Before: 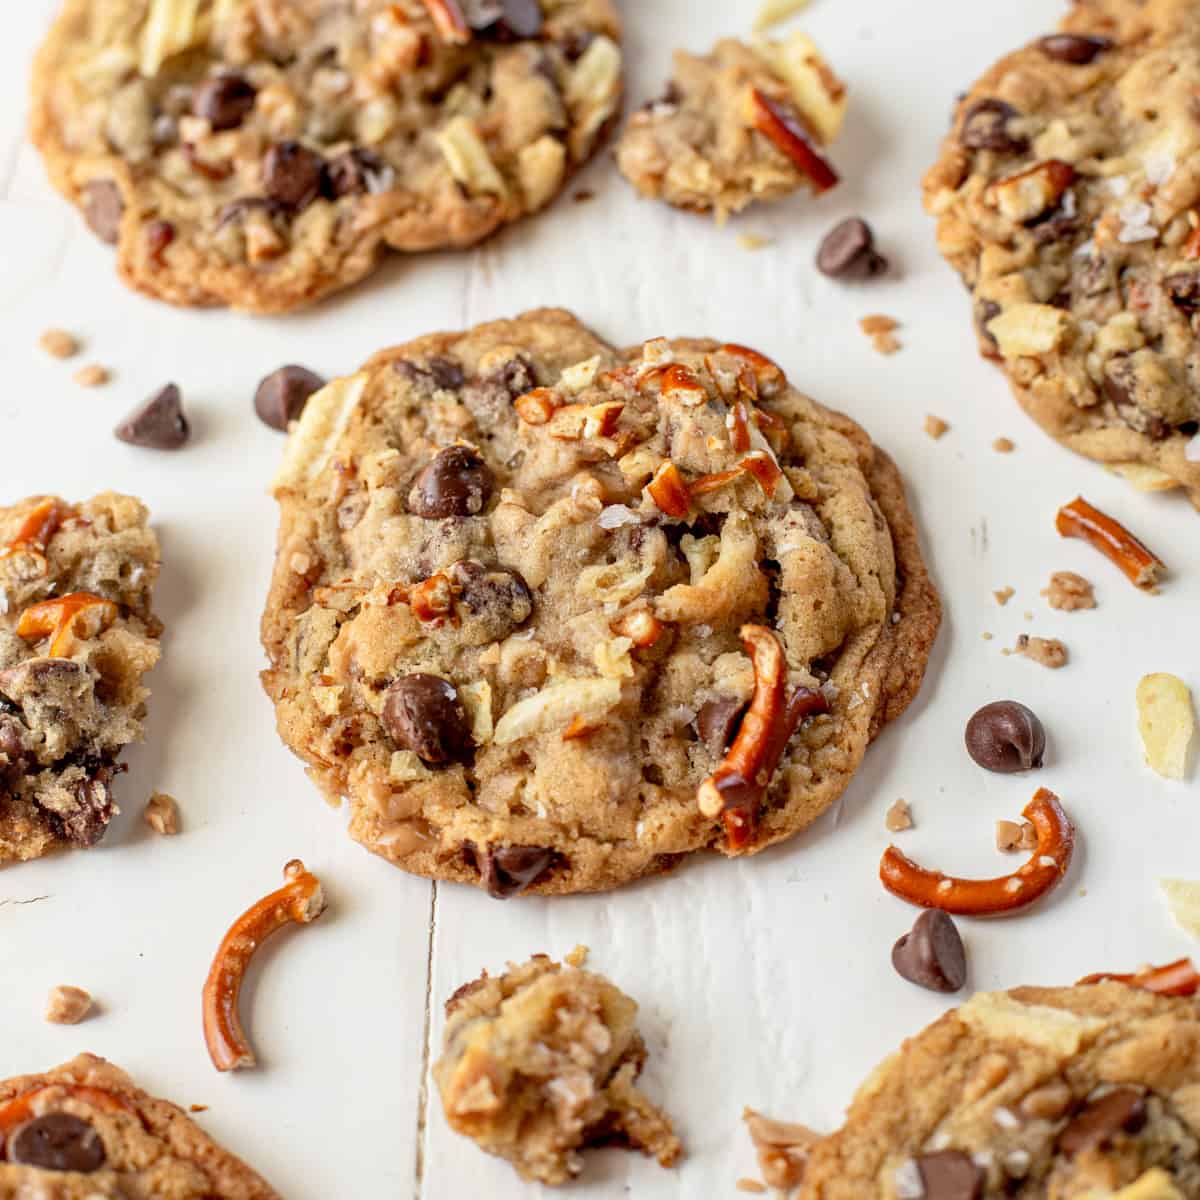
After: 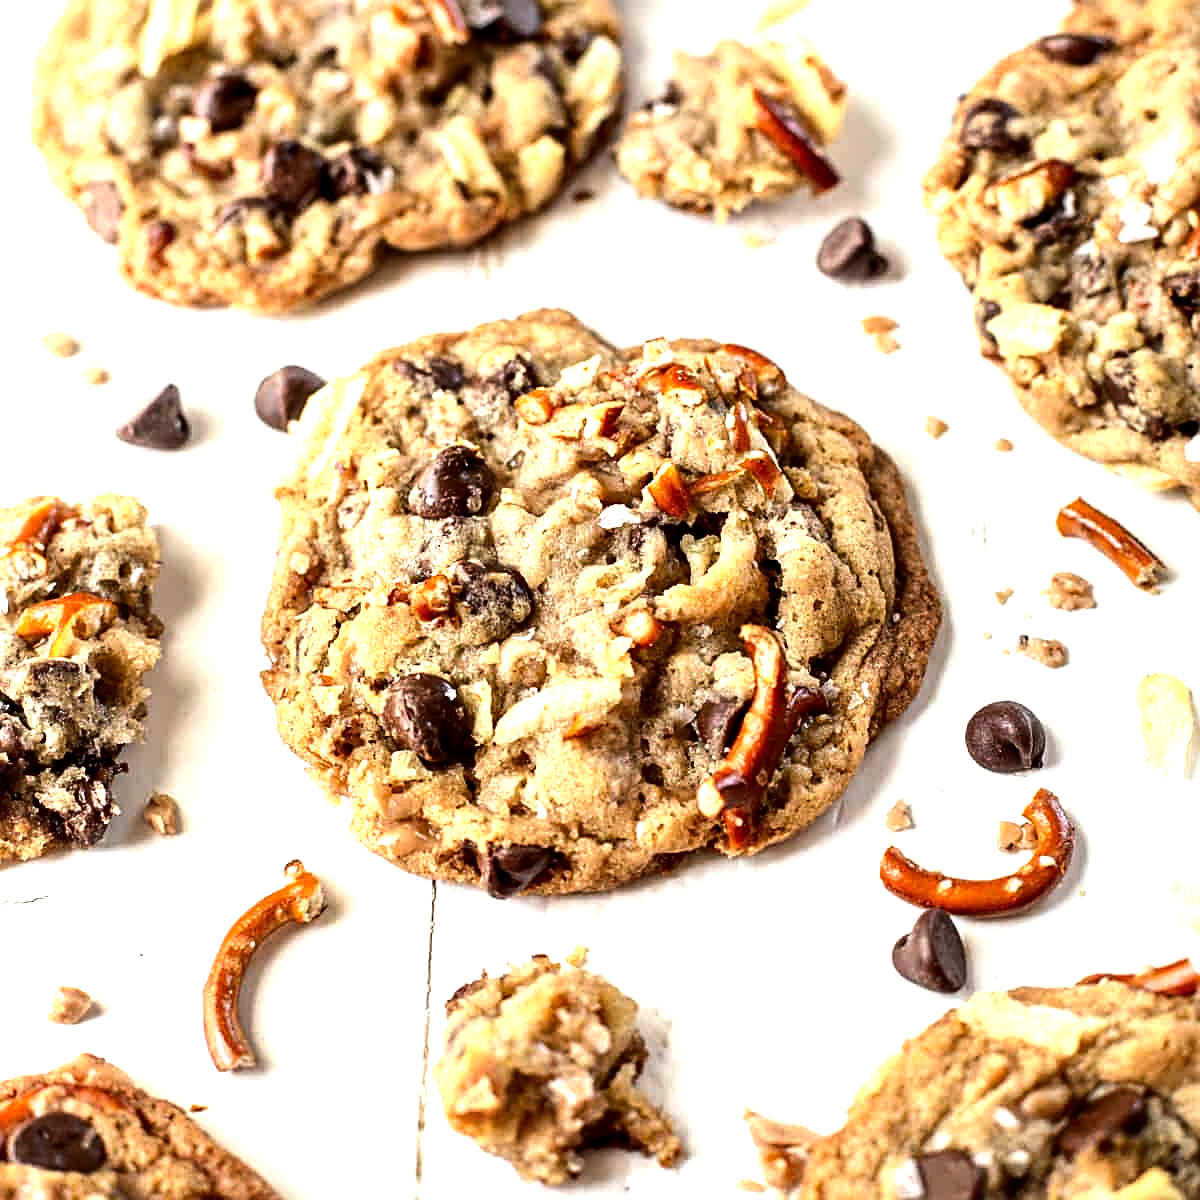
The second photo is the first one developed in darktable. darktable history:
local contrast: mode bilateral grid, contrast 20, coarseness 50, detail 120%, midtone range 0.2
sharpen: on, module defaults
tone equalizer: -8 EV -1.08 EV, -7 EV -1.01 EV, -6 EV -0.867 EV, -5 EV -0.578 EV, -3 EV 0.578 EV, -2 EV 0.867 EV, -1 EV 1.01 EV, +0 EV 1.08 EV, edges refinement/feathering 500, mask exposure compensation -1.57 EV, preserve details no
